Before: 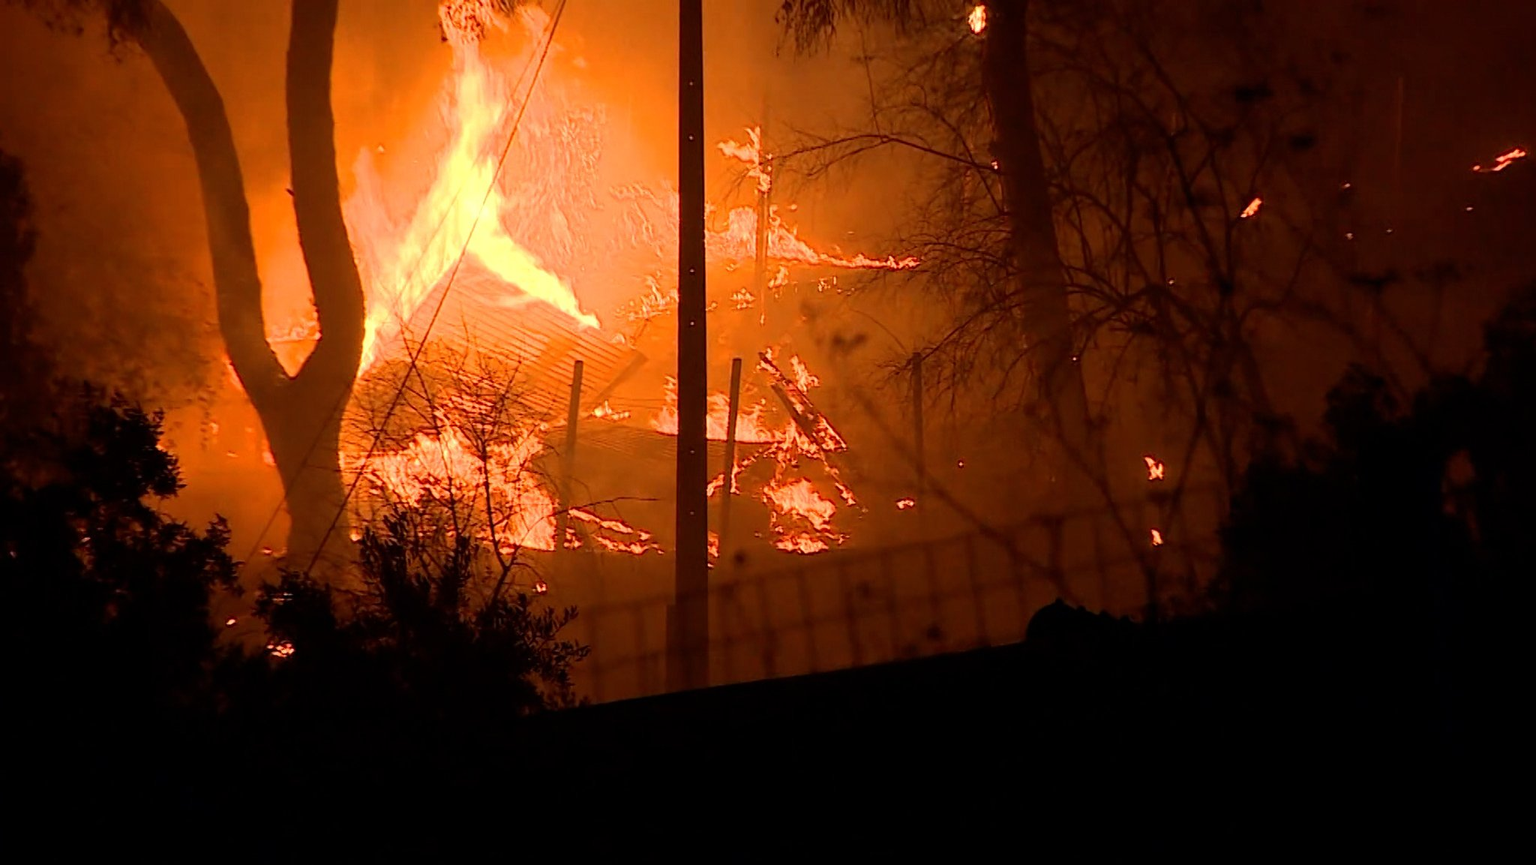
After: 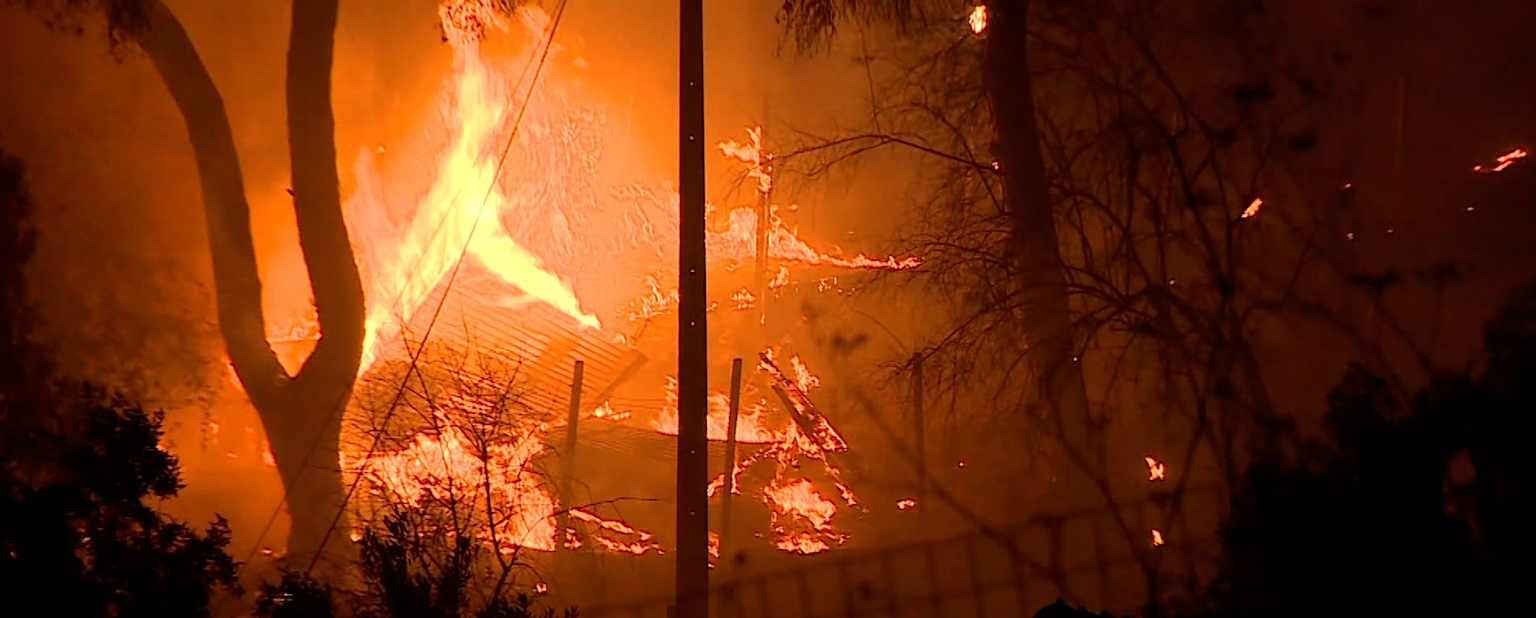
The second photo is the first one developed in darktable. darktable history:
crop: right 0.001%, bottom 28.528%
